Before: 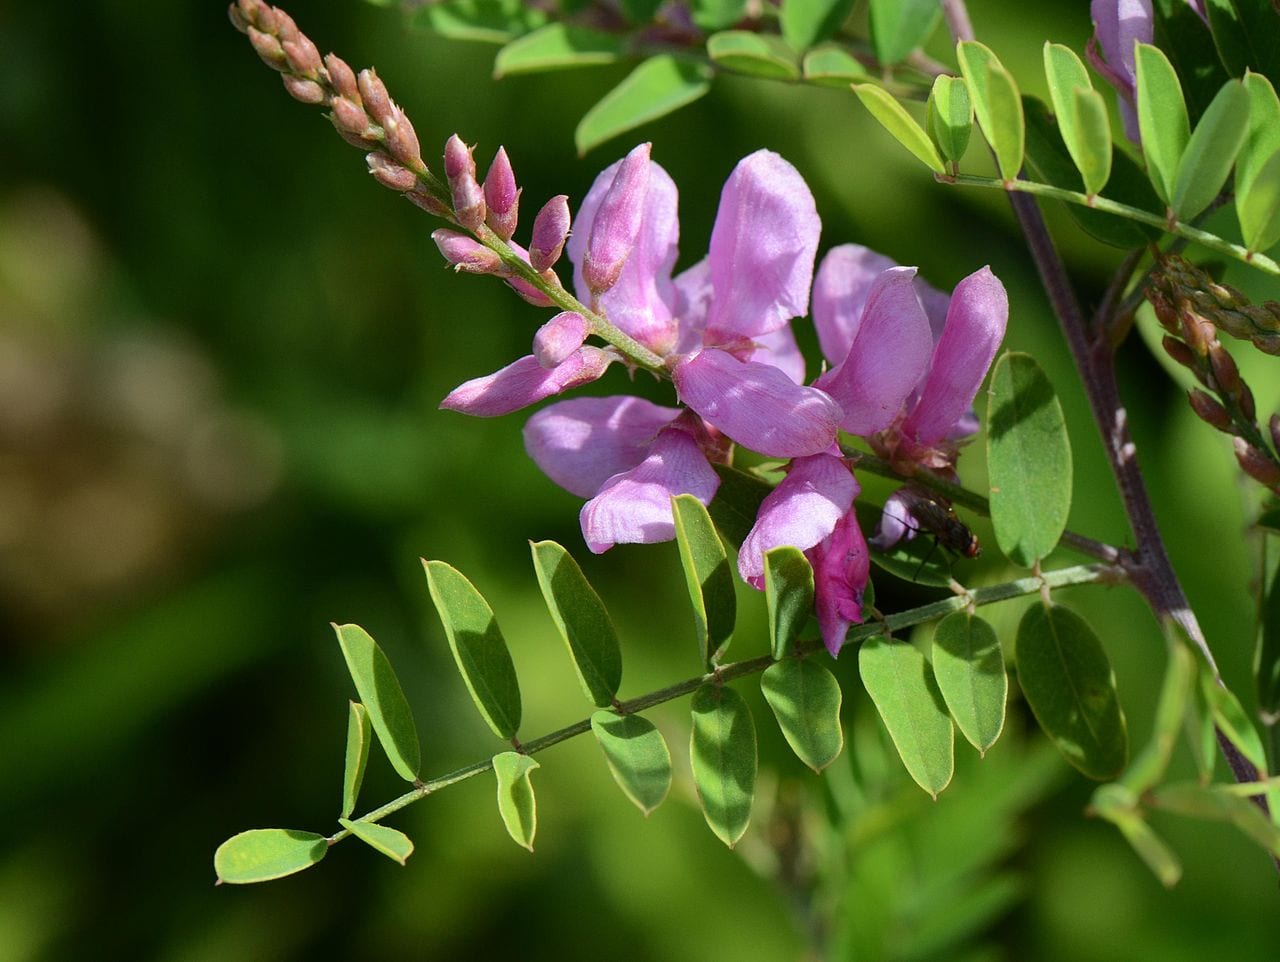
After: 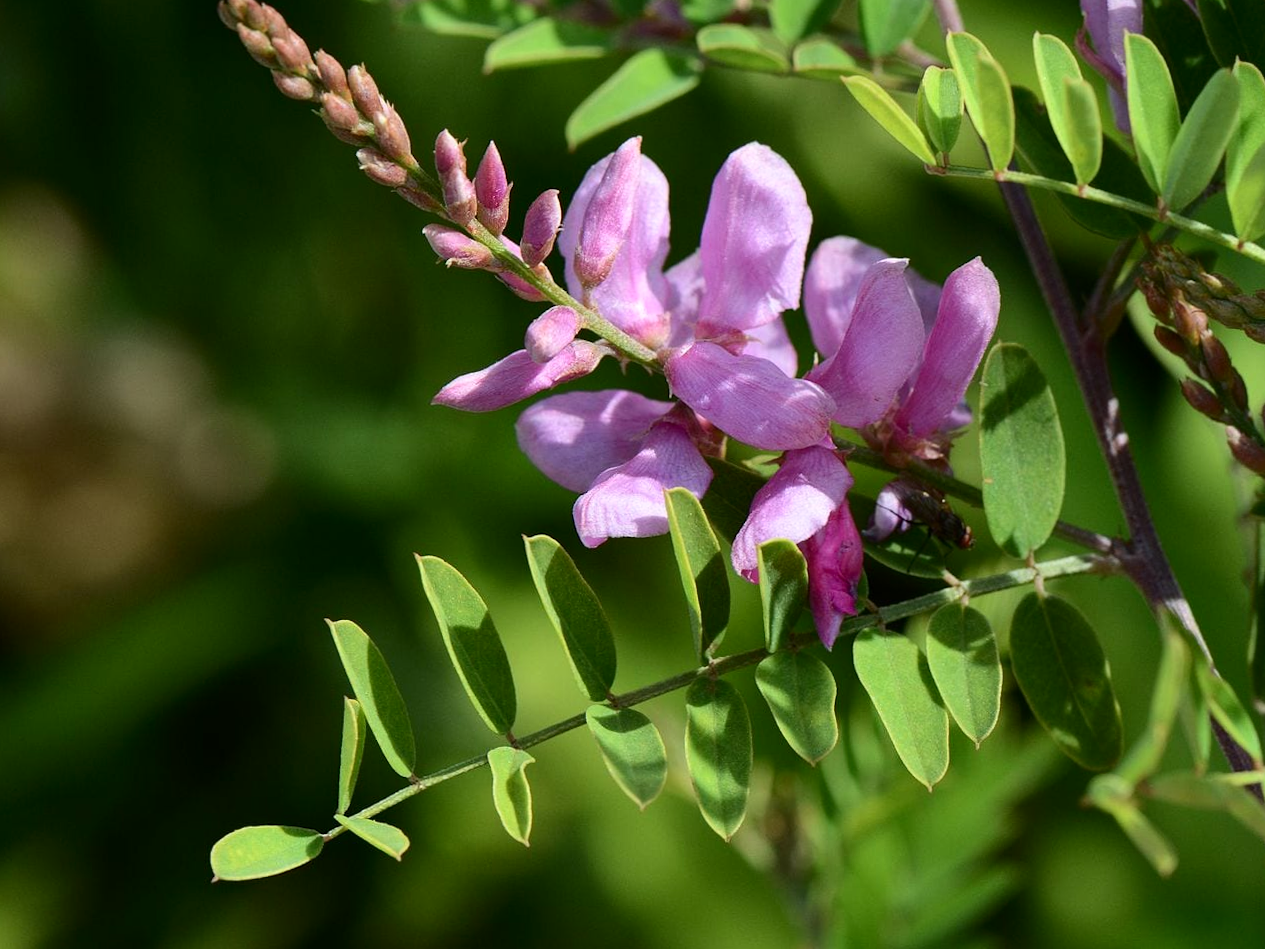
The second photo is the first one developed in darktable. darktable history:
contrast brightness saturation: contrast 0.14
rotate and perspective: rotation -0.45°, automatic cropping original format, crop left 0.008, crop right 0.992, crop top 0.012, crop bottom 0.988
